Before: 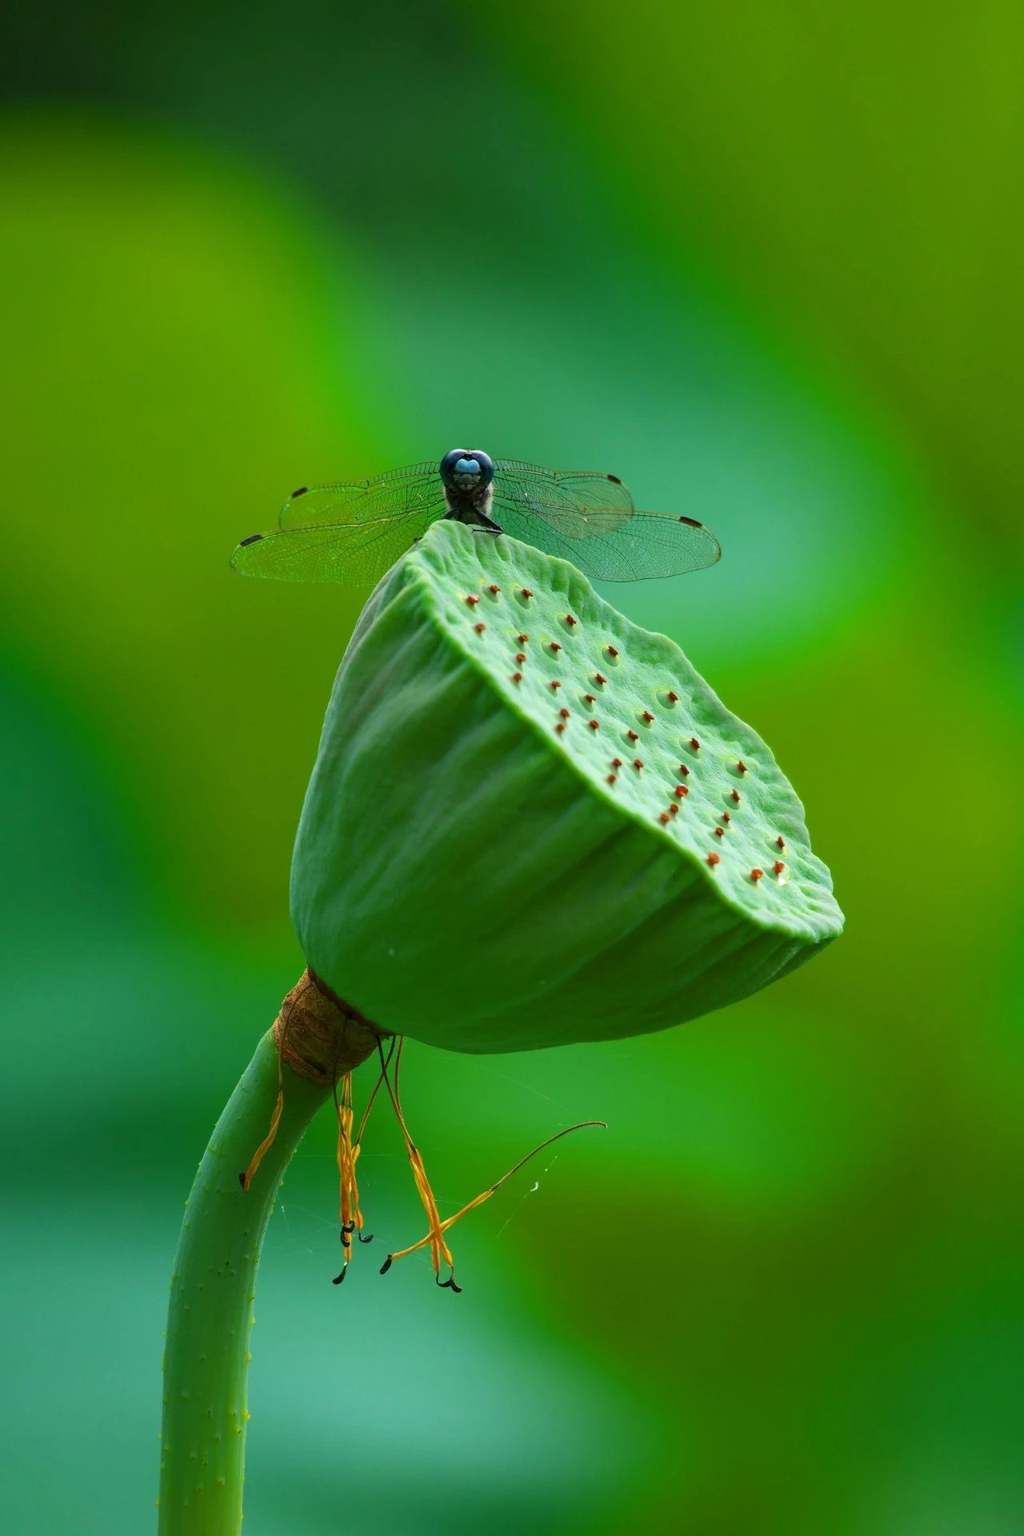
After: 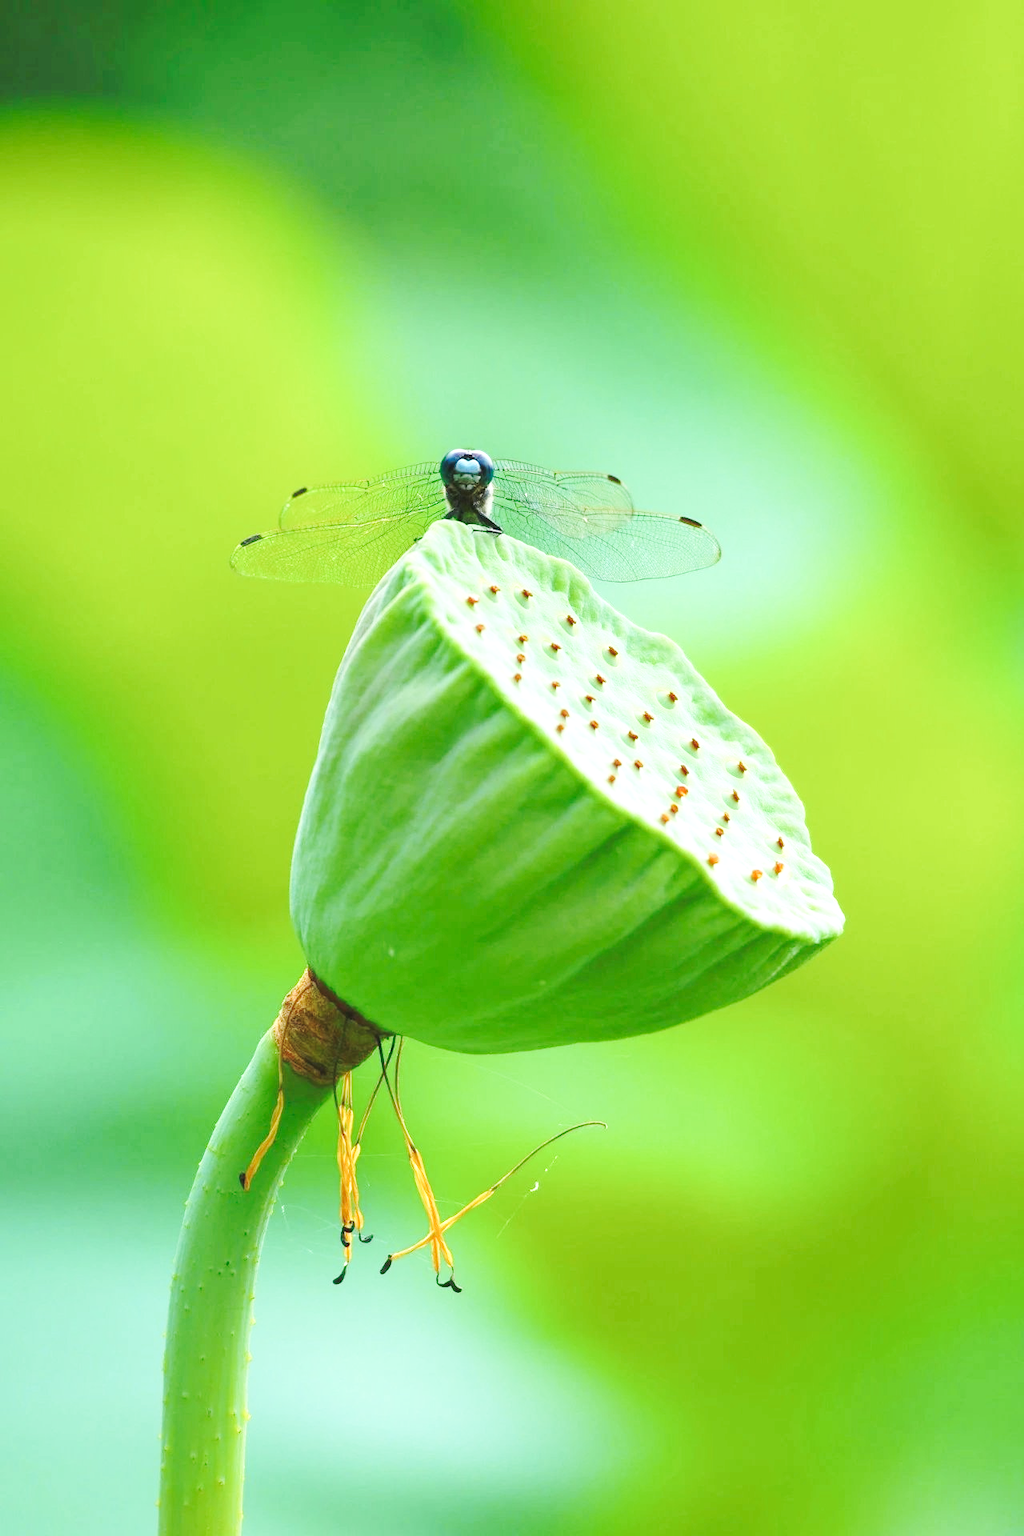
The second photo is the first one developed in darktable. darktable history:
base curve: curves: ch0 [(0, 0.007) (0.028, 0.063) (0.121, 0.311) (0.46, 0.743) (0.859, 0.957) (1, 1)], preserve colors none
exposure: black level correction 0, exposure 1 EV, compensate exposure bias true, compensate highlight preservation false
